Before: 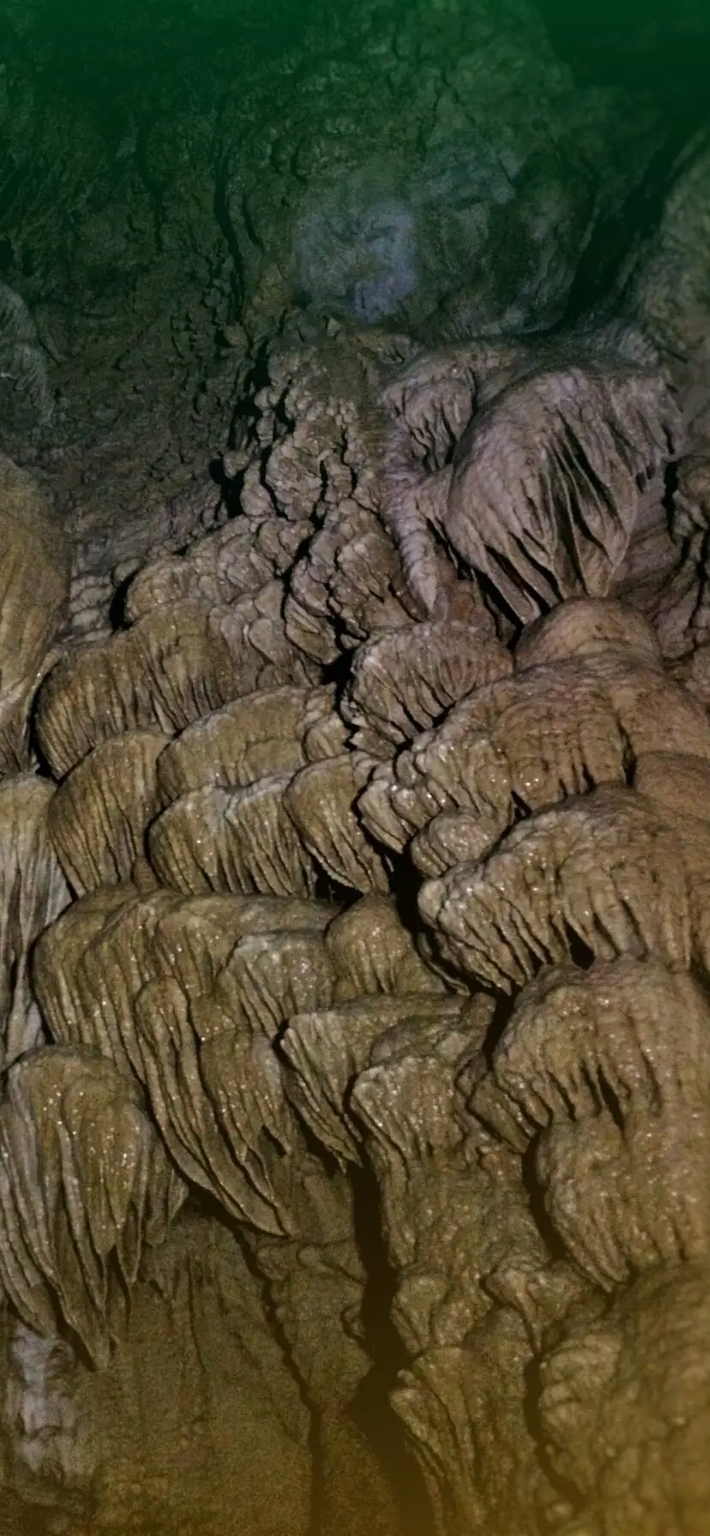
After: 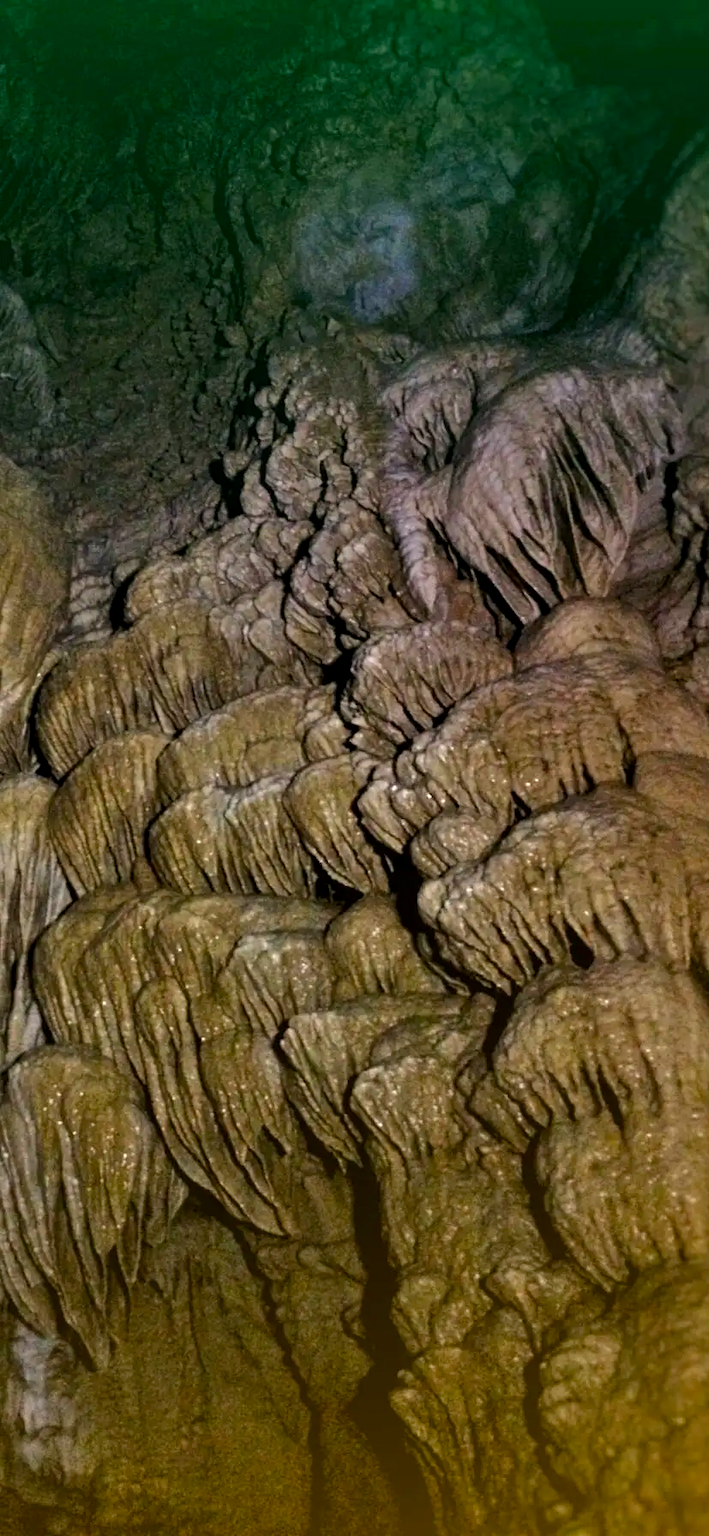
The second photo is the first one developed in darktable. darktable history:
color balance rgb: perceptual saturation grading › global saturation 31.008%
exposure: exposure 0.201 EV, compensate highlight preservation false
contrast brightness saturation: contrast 0.103, brightness 0.024, saturation 0.018
local contrast: highlights 104%, shadows 102%, detail 119%, midtone range 0.2
base curve: curves: ch0 [(0, 0) (0.472, 0.455) (1, 1)]
